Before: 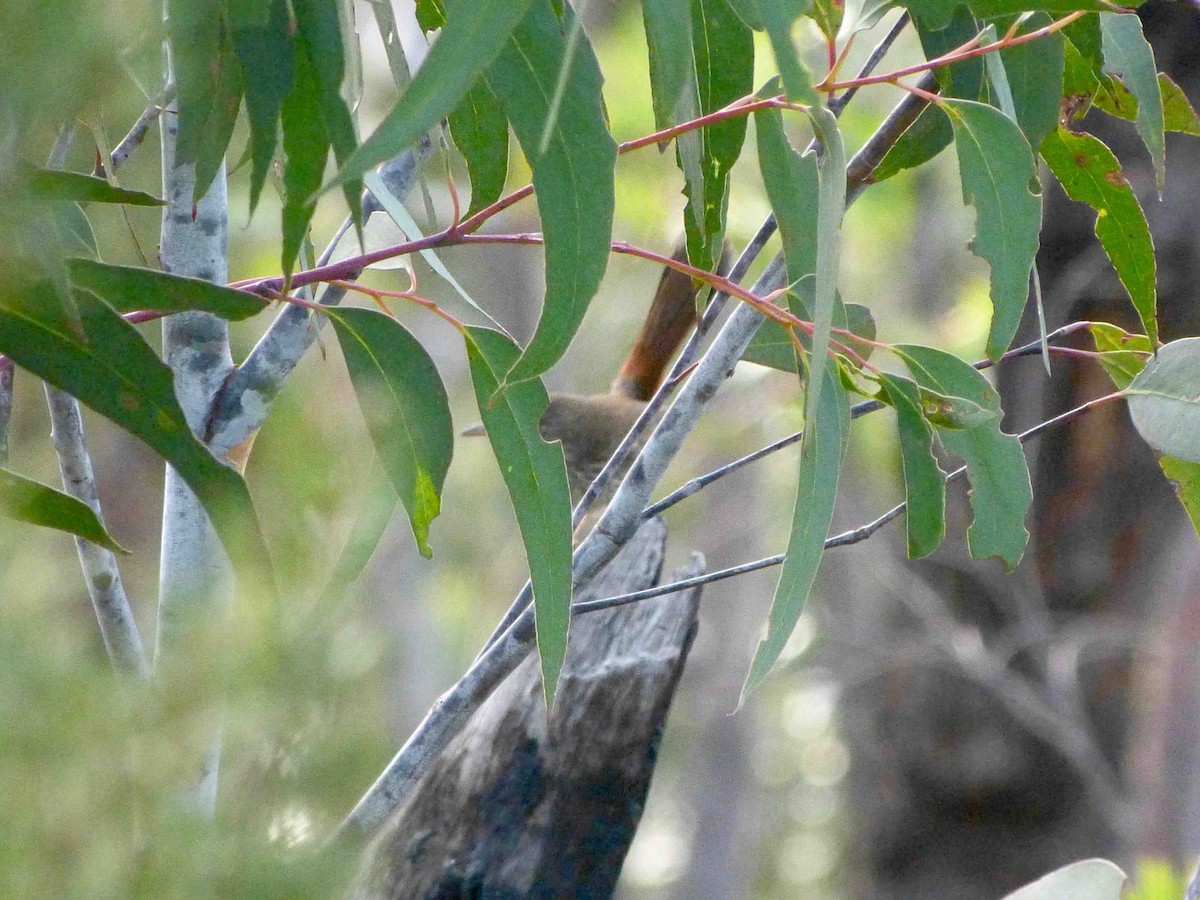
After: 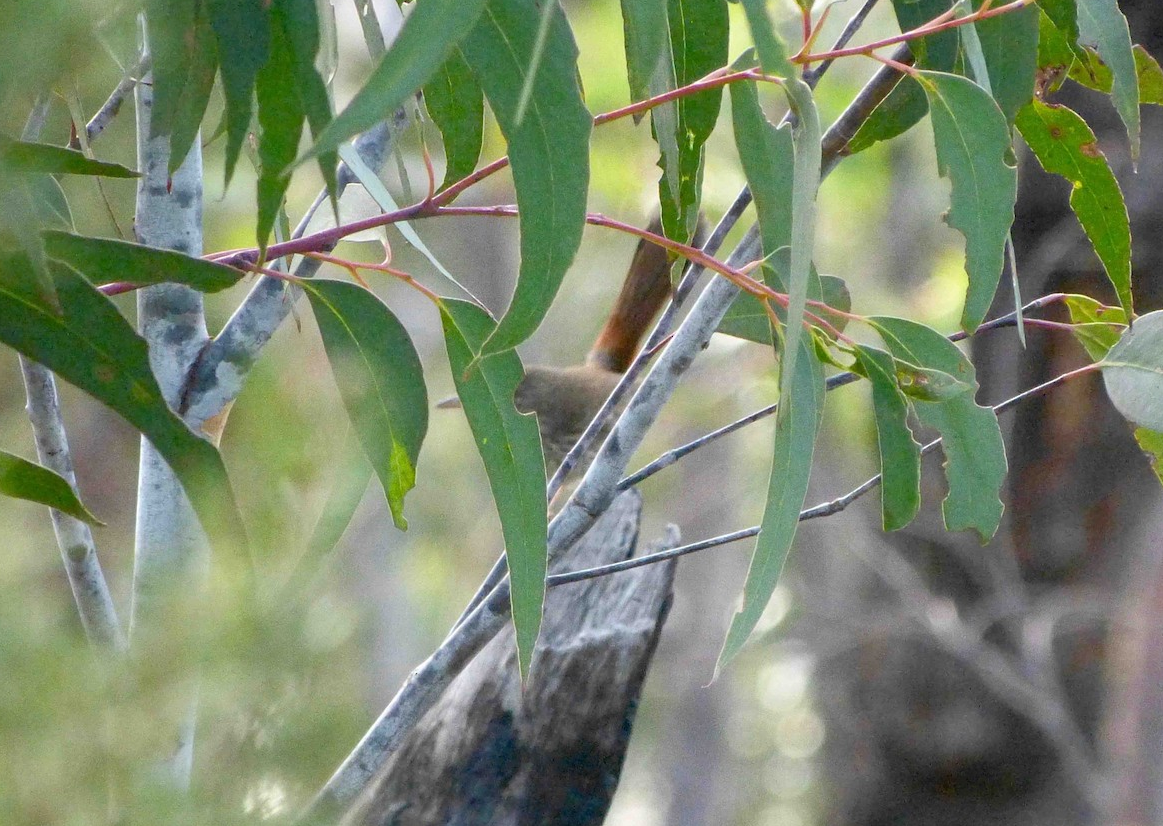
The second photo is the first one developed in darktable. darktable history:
crop: left 2.154%, top 3.158%, right 0.91%, bottom 4.982%
